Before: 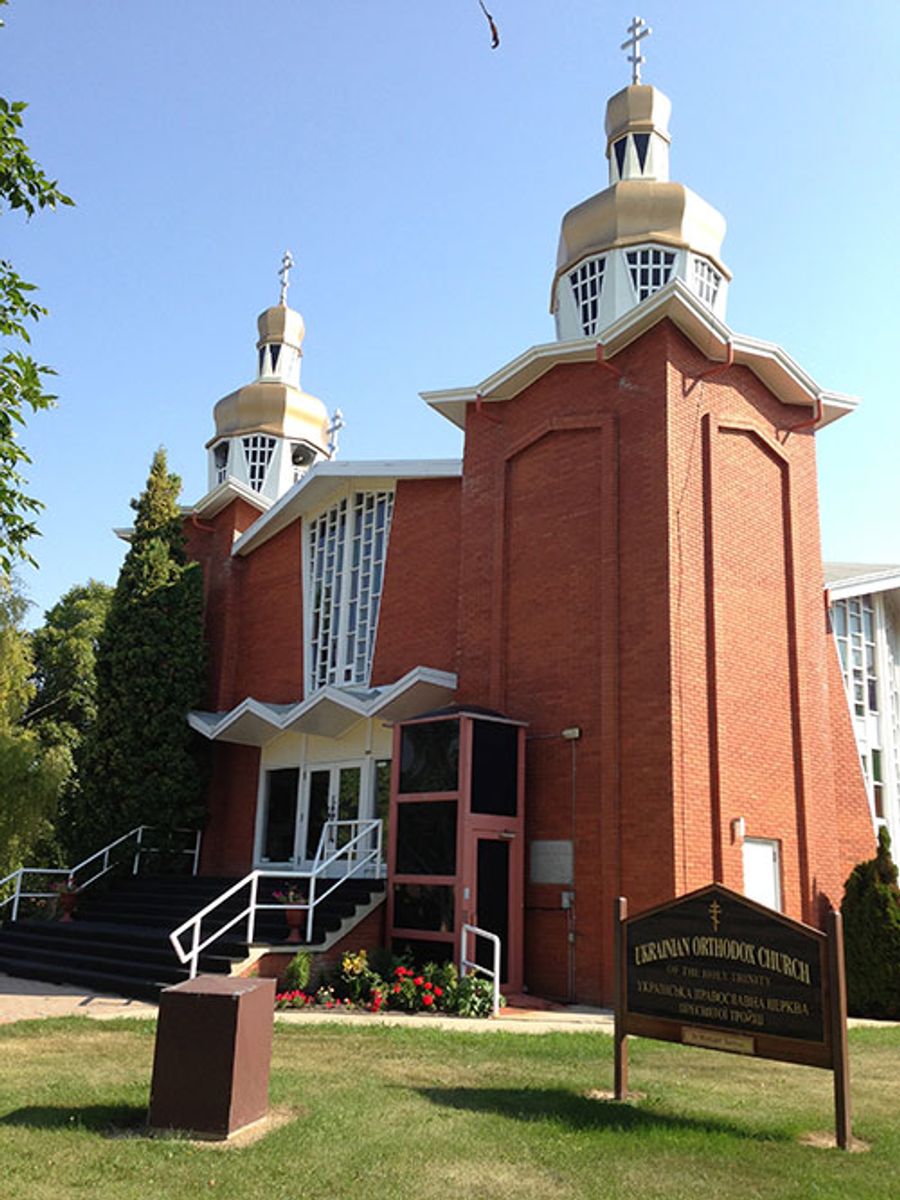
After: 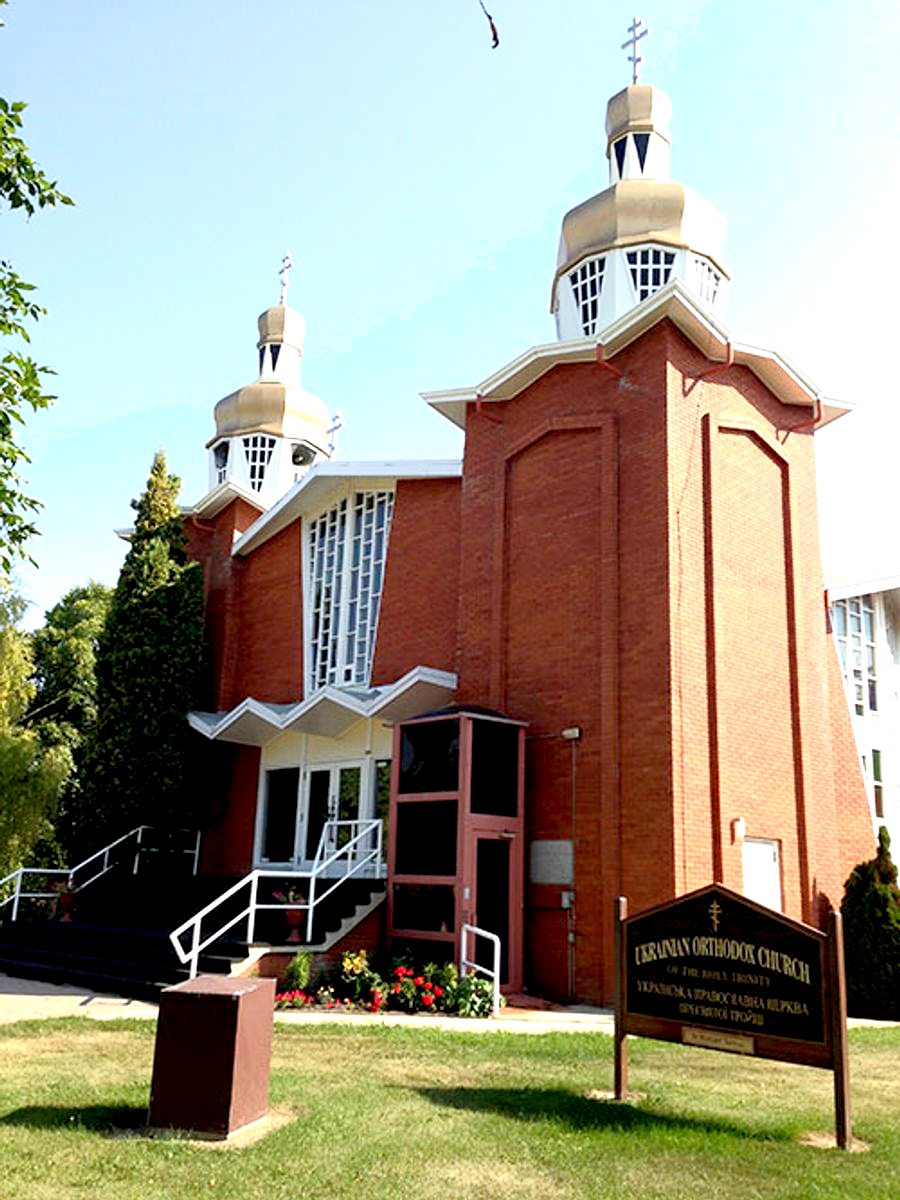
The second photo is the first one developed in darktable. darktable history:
shadows and highlights: shadows 0, highlights 40
exposure: black level correction 0.012, exposure 0.7 EV, compensate exposure bias true, compensate highlight preservation false
